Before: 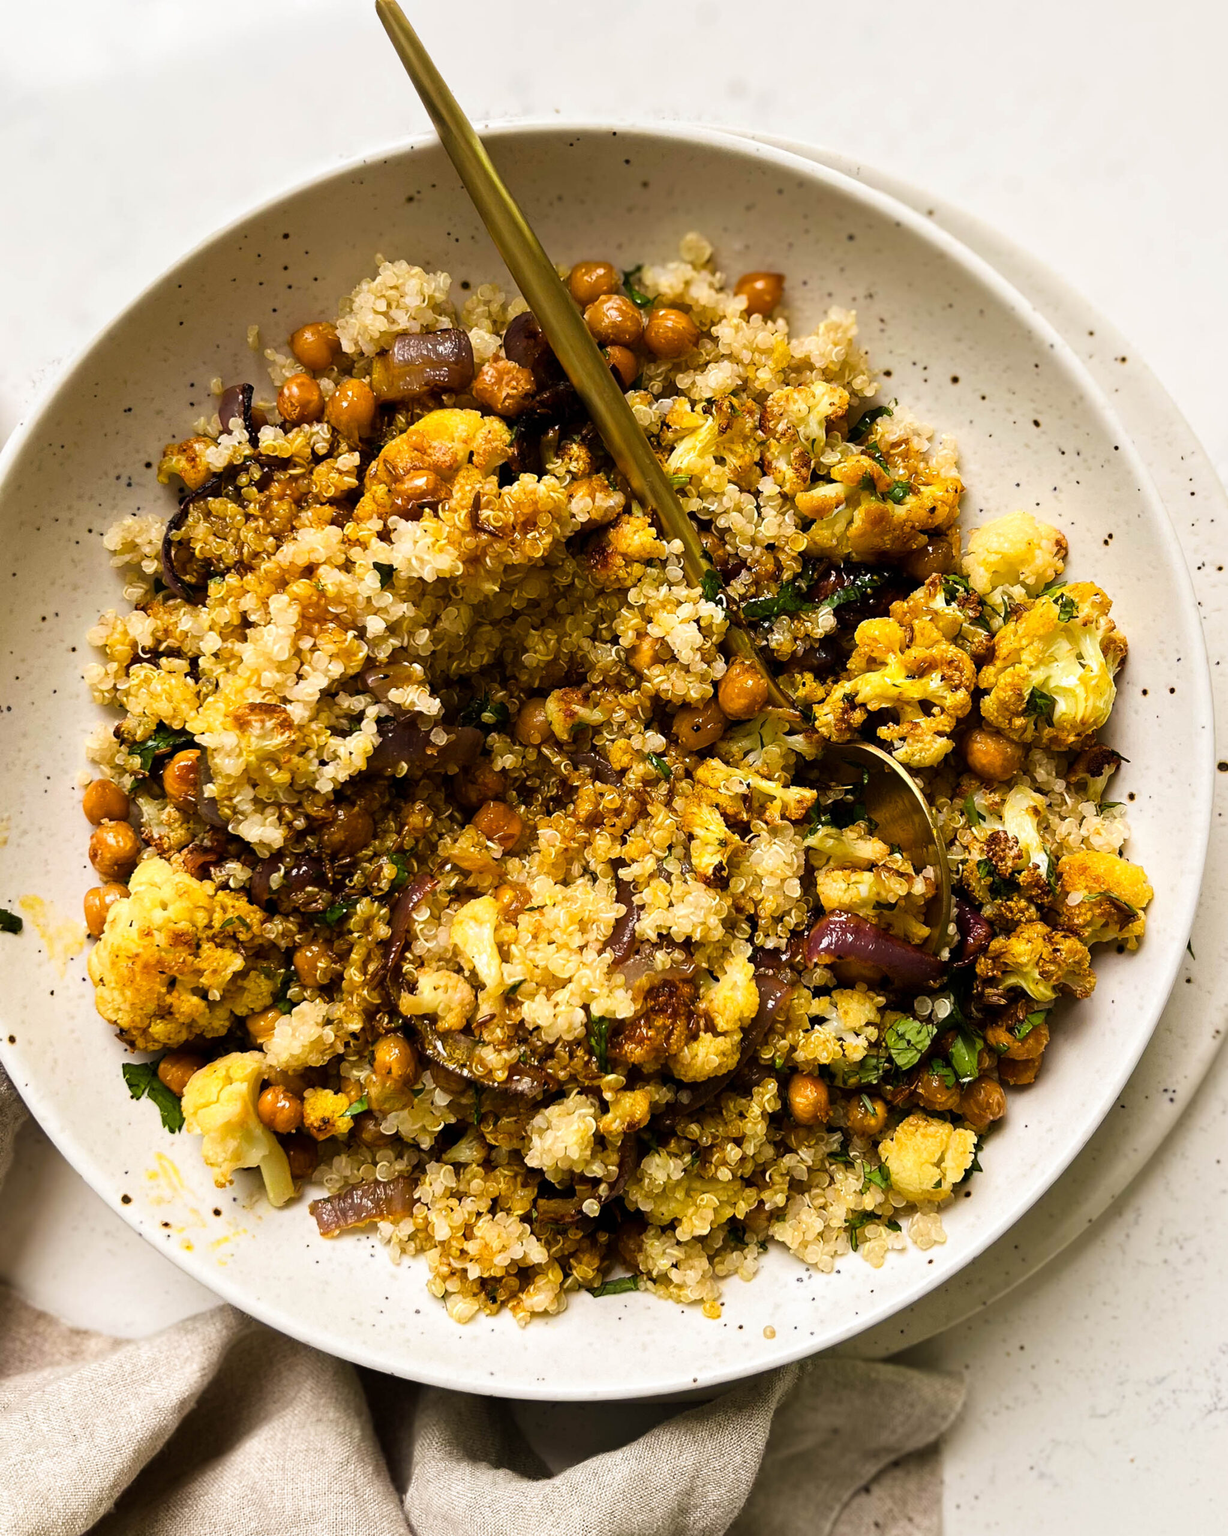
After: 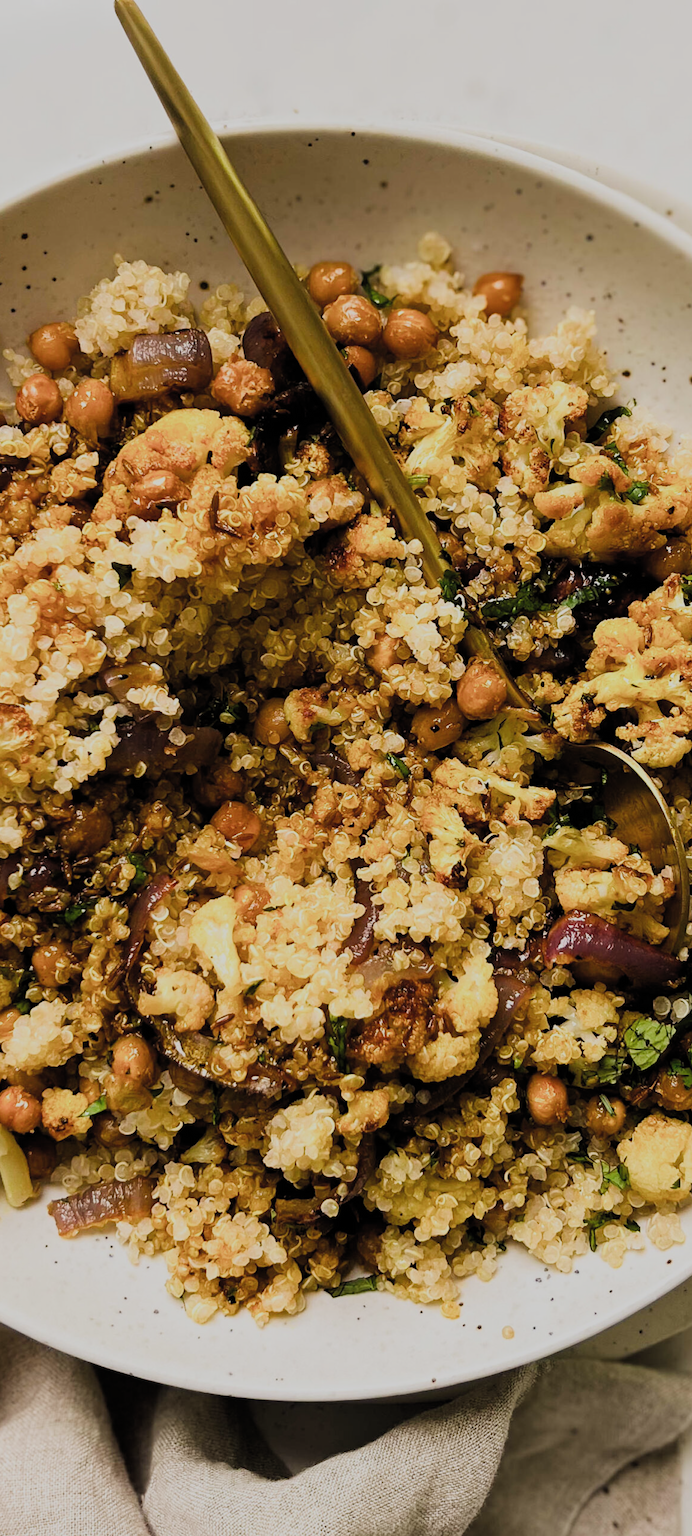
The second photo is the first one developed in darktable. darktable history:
crop: left 21.31%, right 22.284%
filmic rgb: black relative exposure -7.65 EV, white relative exposure 4.56 EV, hardness 3.61, color science v5 (2021), iterations of high-quality reconstruction 0, contrast in shadows safe, contrast in highlights safe
